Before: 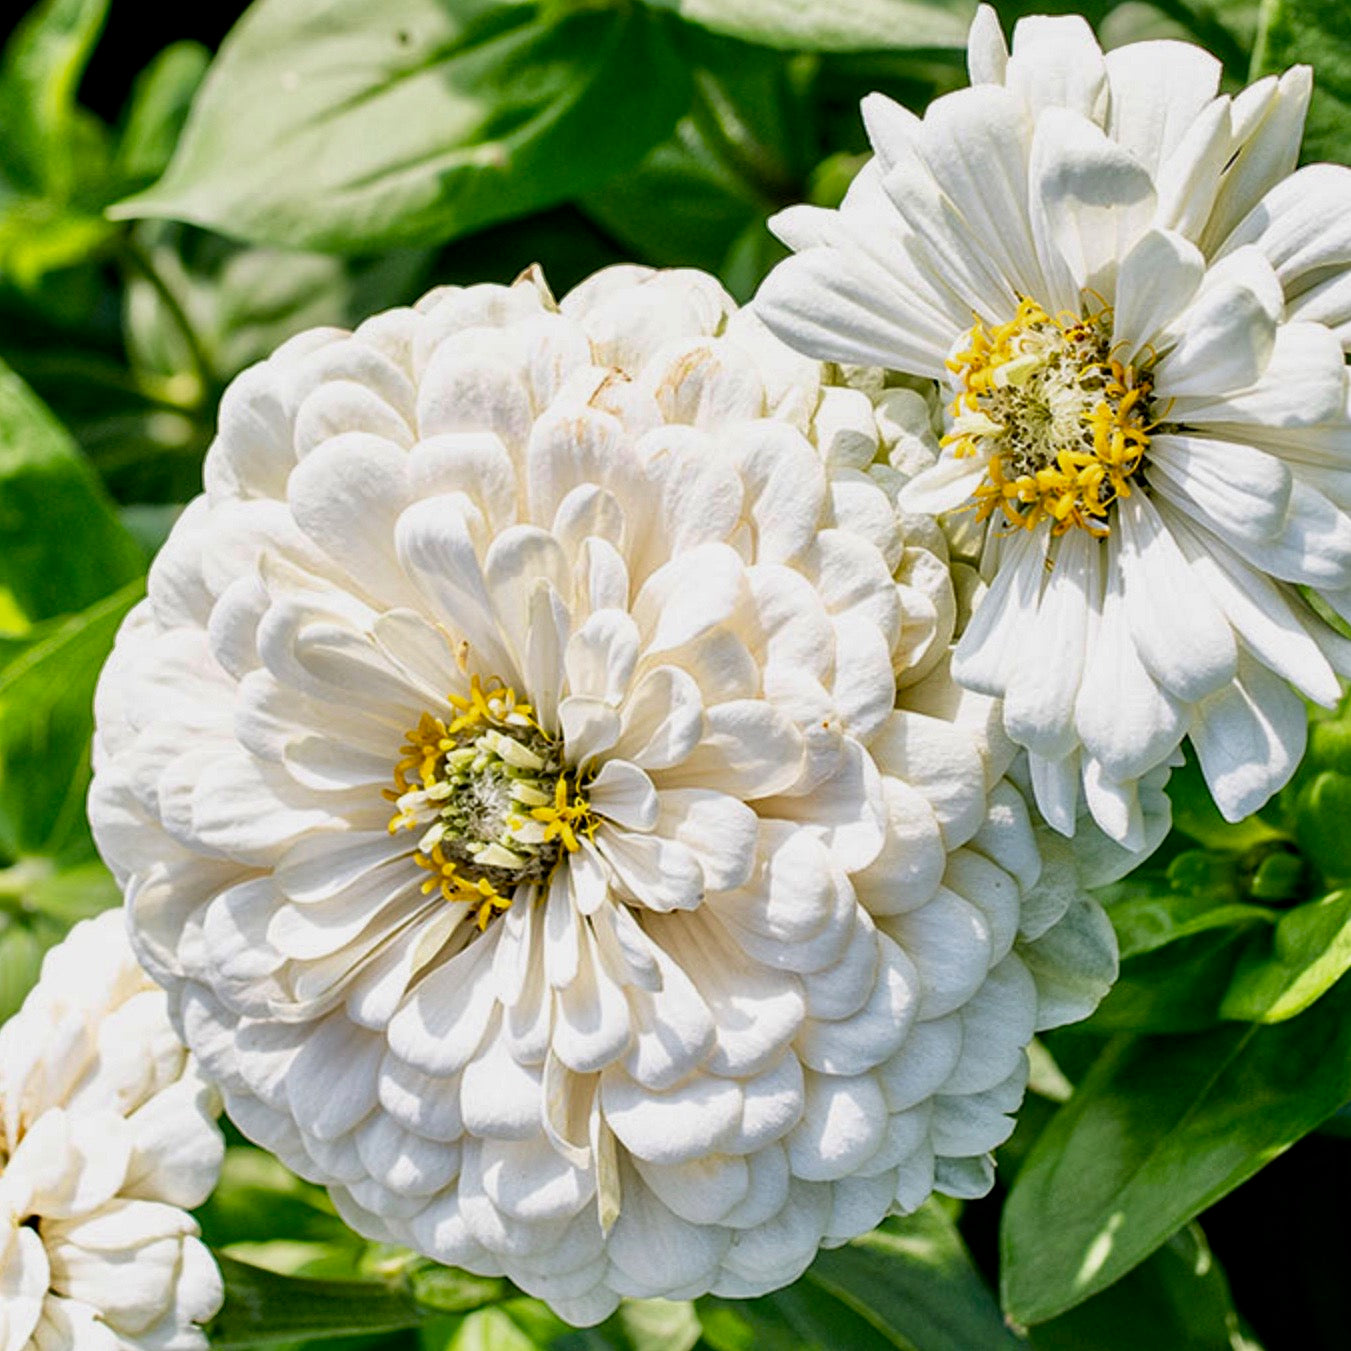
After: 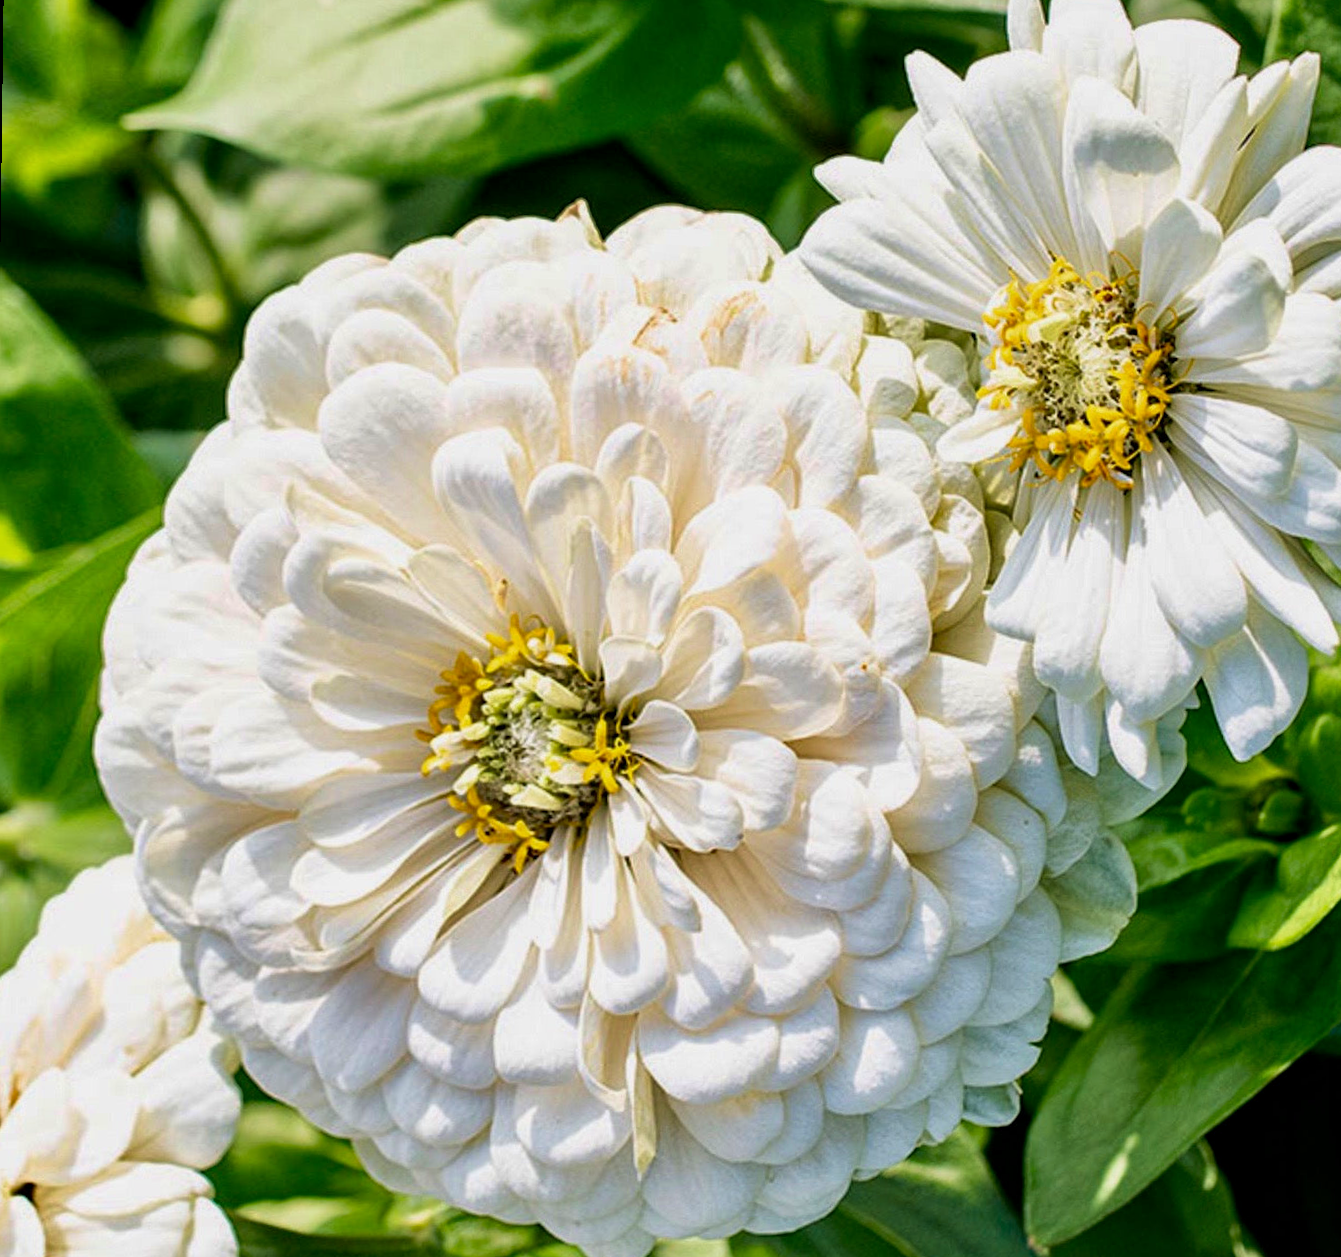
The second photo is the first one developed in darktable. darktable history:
rotate and perspective: rotation 0.679°, lens shift (horizontal) 0.136, crop left 0.009, crop right 0.991, crop top 0.078, crop bottom 0.95
local contrast: mode bilateral grid, contrast 15, coarseness 36, detail 105%, midtone range 0.2
velvia: on, module defaults
